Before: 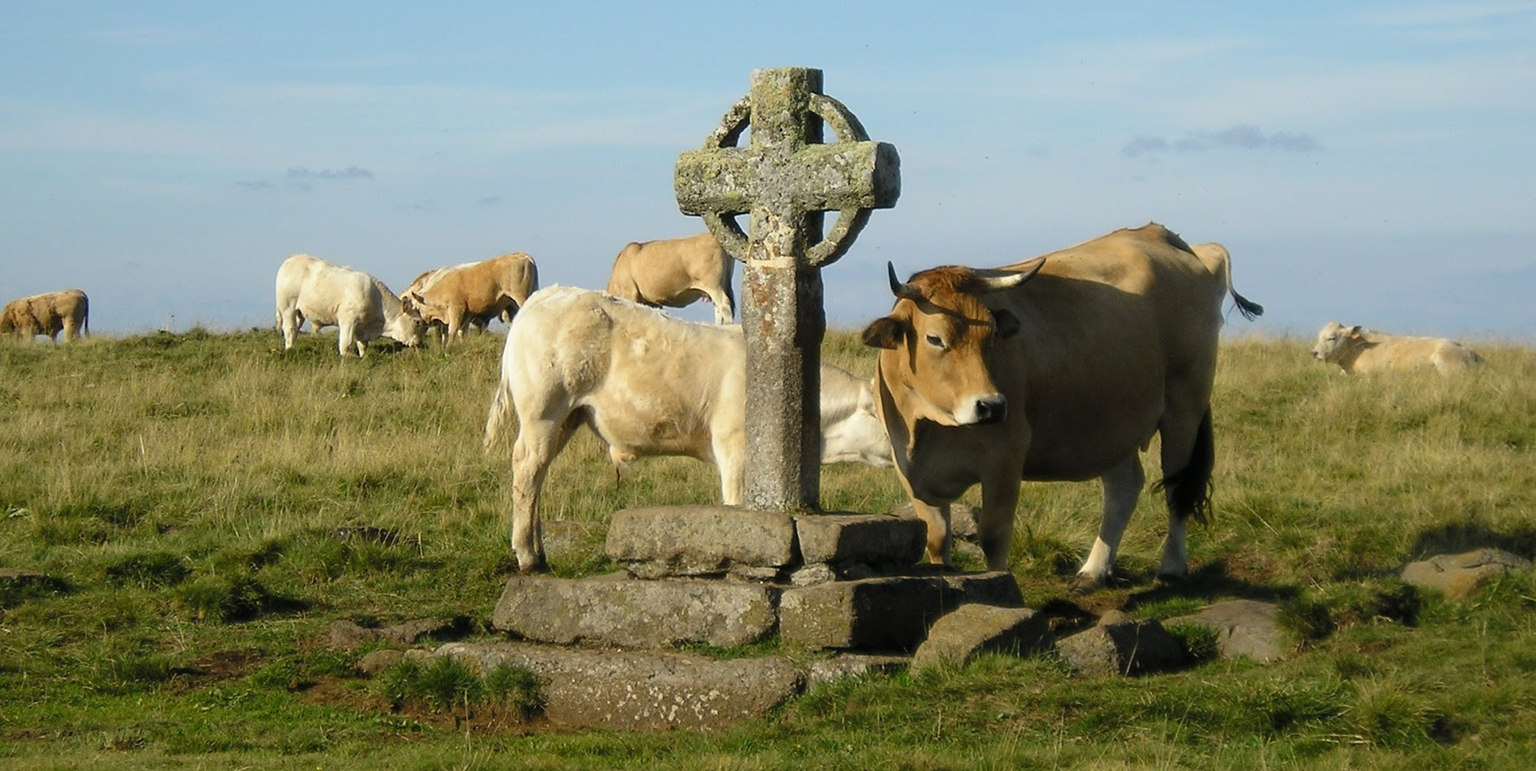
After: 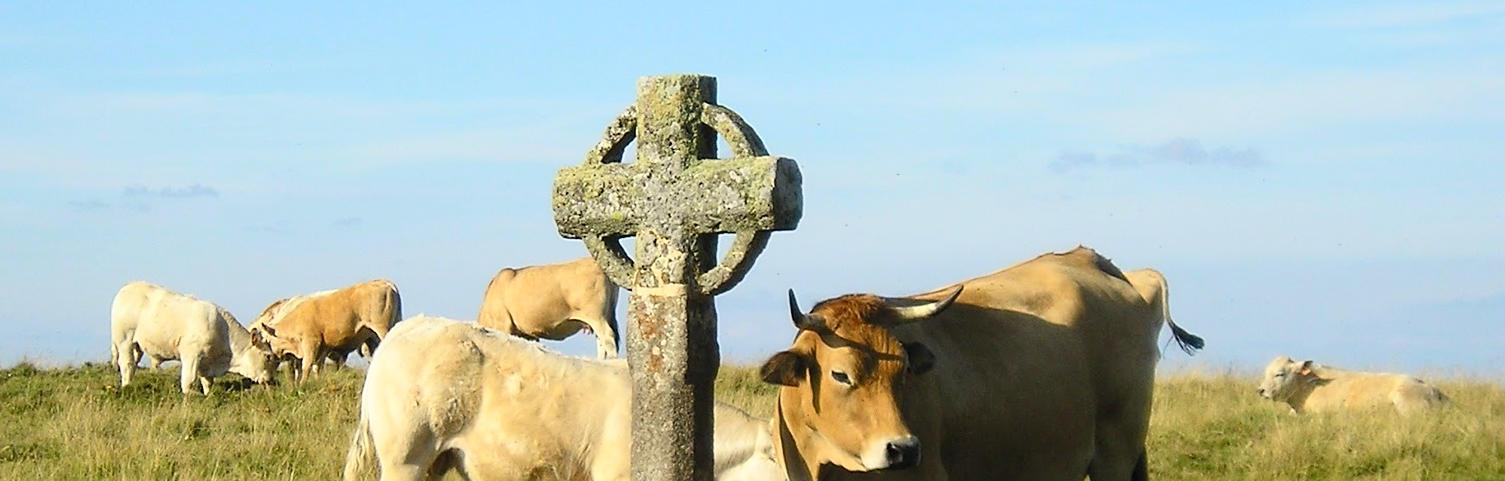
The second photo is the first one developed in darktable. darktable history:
crop and rotate: left 11.417%, bottom 43.576%
contrast brightness saturation: contrast 0.2, brightness 0.159, saturation 0.224
exposure: exposure 0.014 EV, compensate highlight preservation false
sharpen: radius 1.841, amount 0.392, threshold 1.385
